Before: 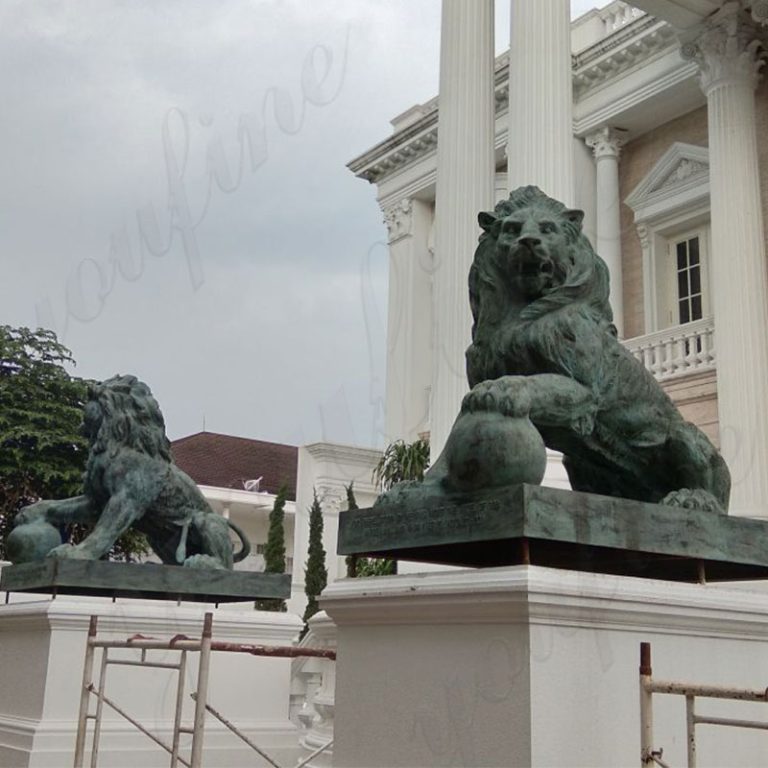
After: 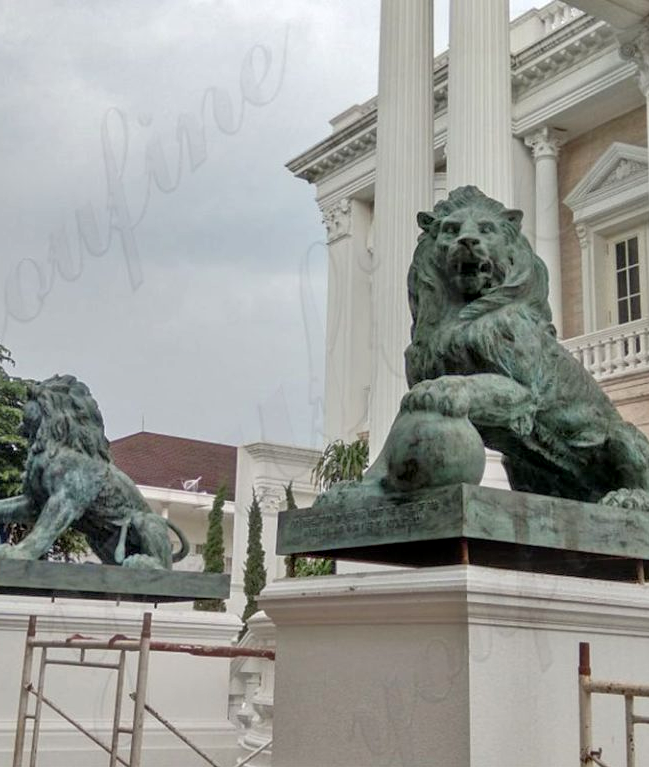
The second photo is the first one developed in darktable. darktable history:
local contrast: on, module defaults
levels: white 90.73%
tone equalizer: -7 EV 0.152 EV, -6 EV 0.566 EV, -5 EV 1.12 EV, -4 EV 1.3 EV, -3 EV 1.17 EV, -2 EV 0.6 EV, -1 EV 0.16 EV
crop: left 7.965%, right 7.431%
